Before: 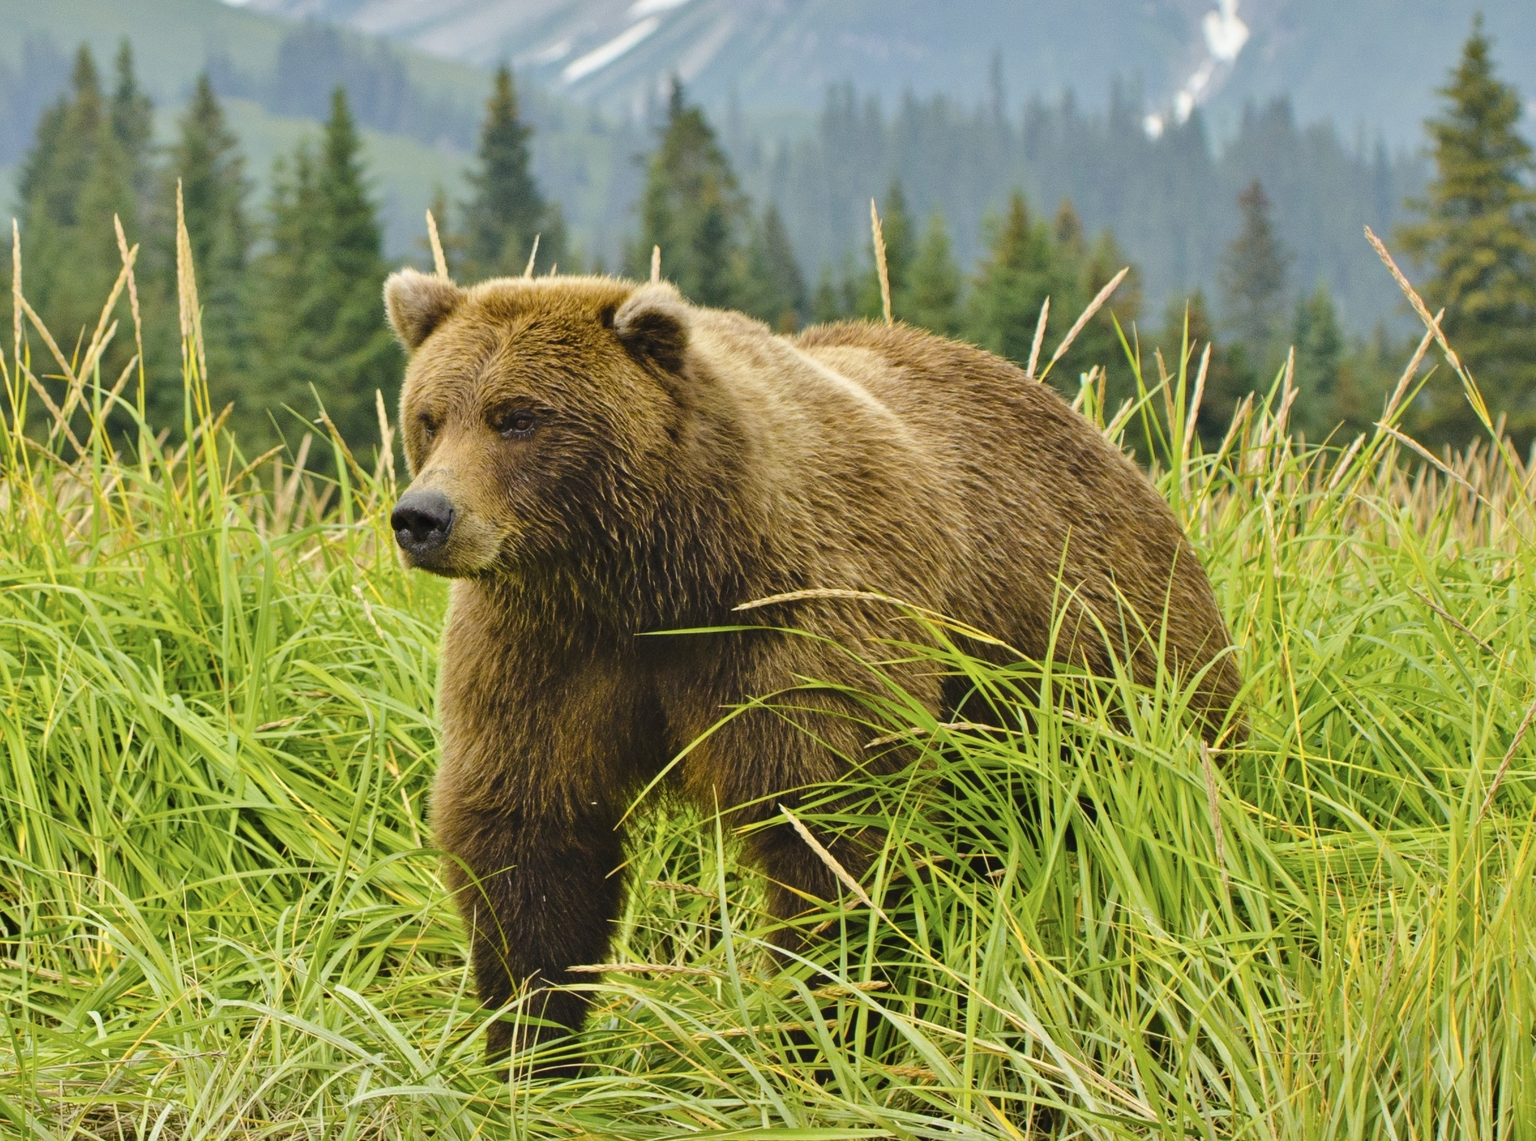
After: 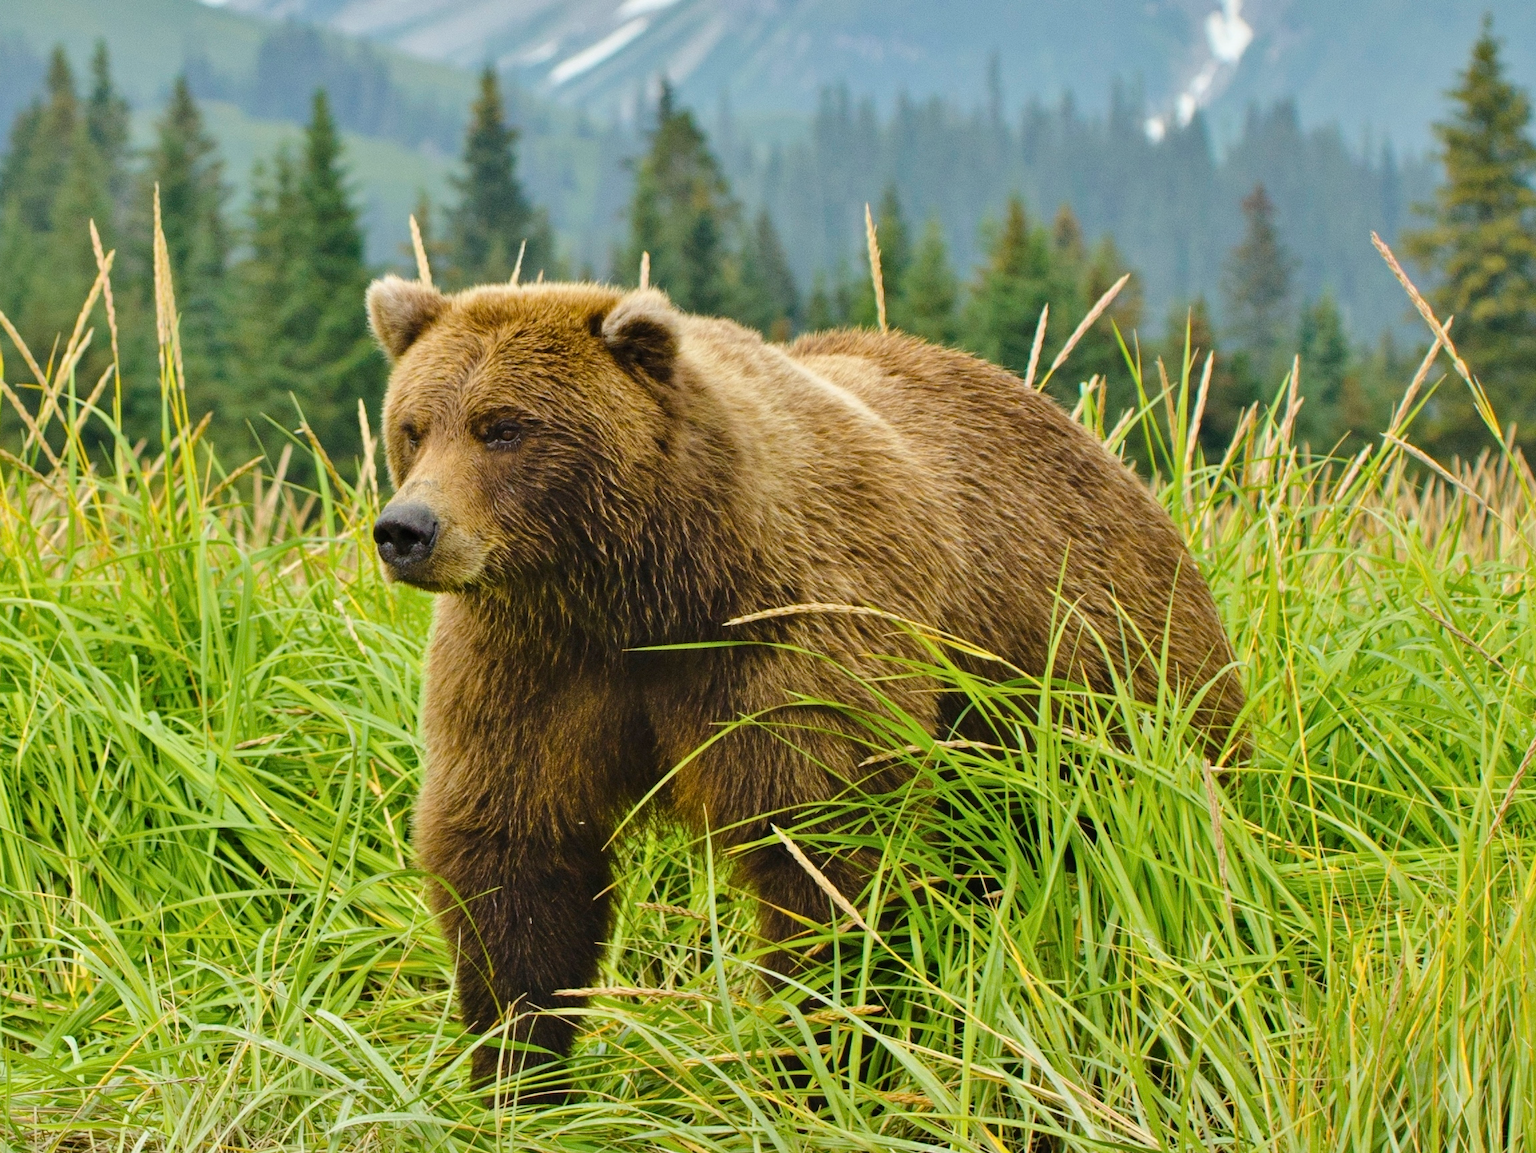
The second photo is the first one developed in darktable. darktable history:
crop and rotate: left 1.774%, right 0.633%, bottom 1.28%
white balance: red 0.986, blue 1.01
